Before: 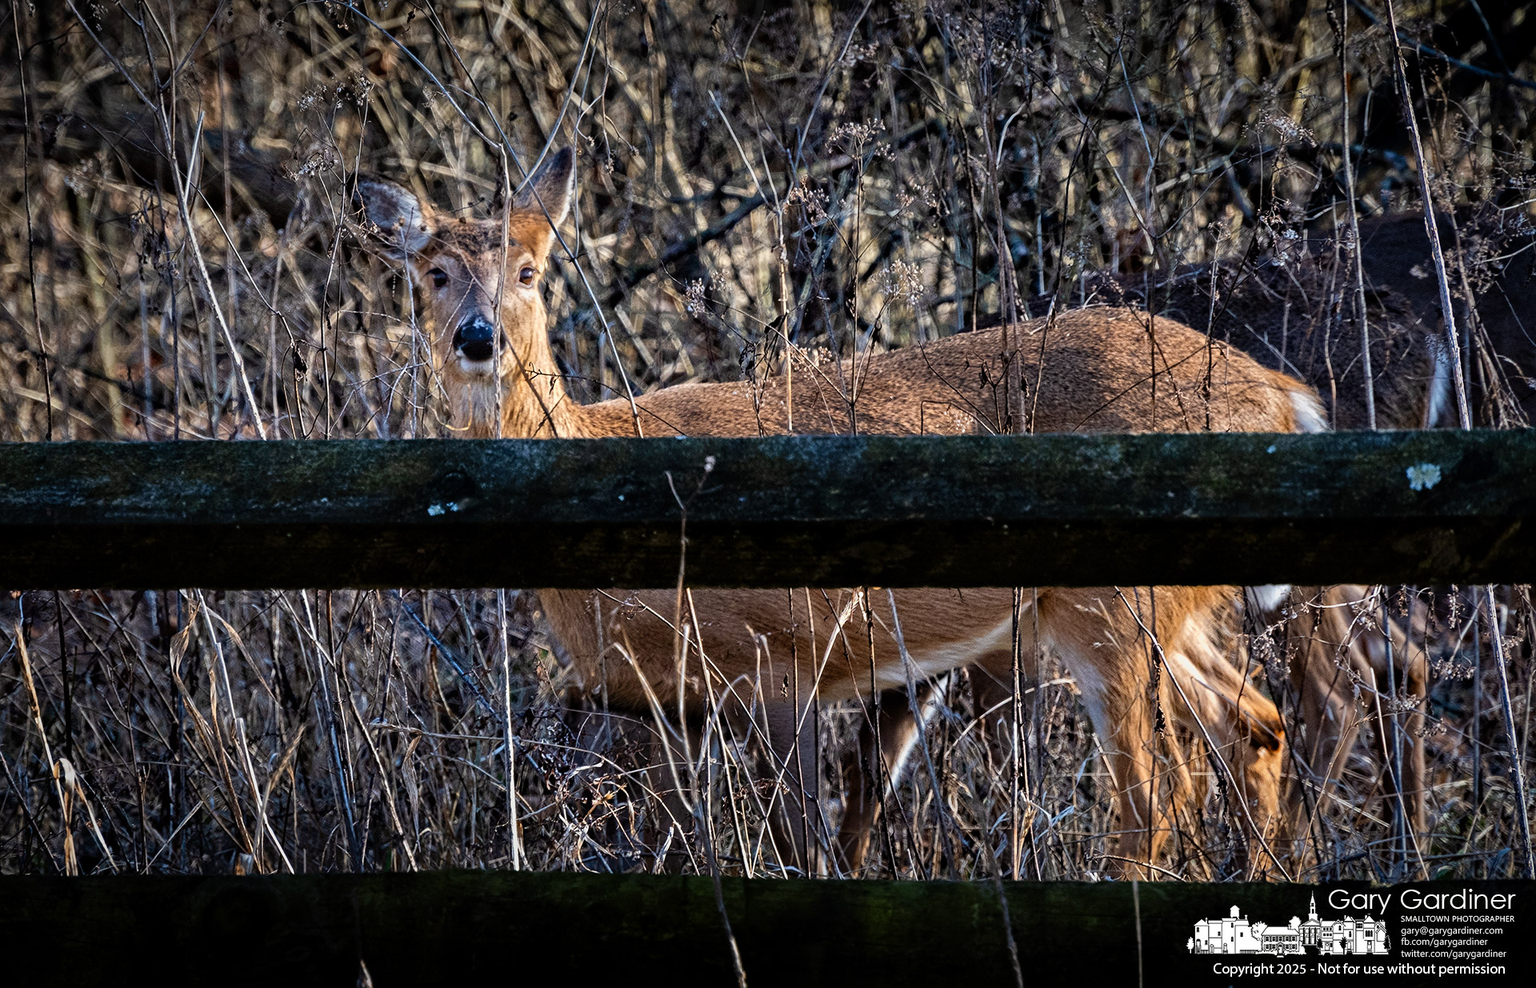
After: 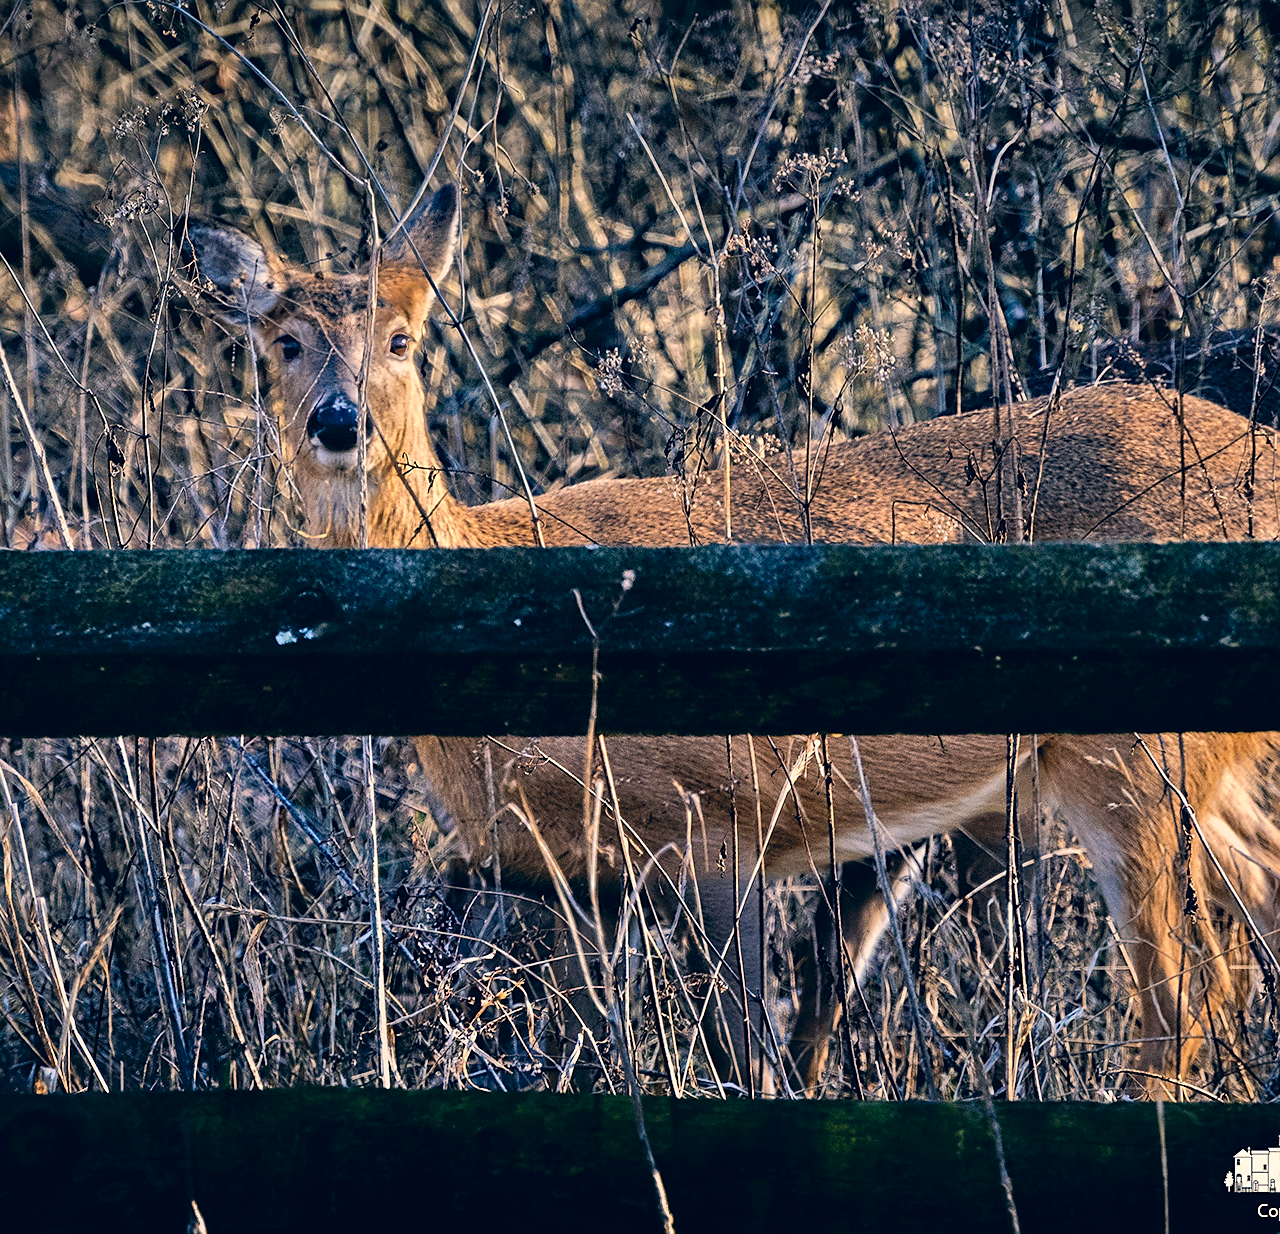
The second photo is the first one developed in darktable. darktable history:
crop and rotate: left 13.537%, right 19.796%
color correction: highlights a* 10.32, highlights b* 14.66, shadows a* -9.59, shadows b* -15.02
shadows and highlights: soften with gaussian
sharpen: radius 1.458, amount 0.398, threshold 1.271
